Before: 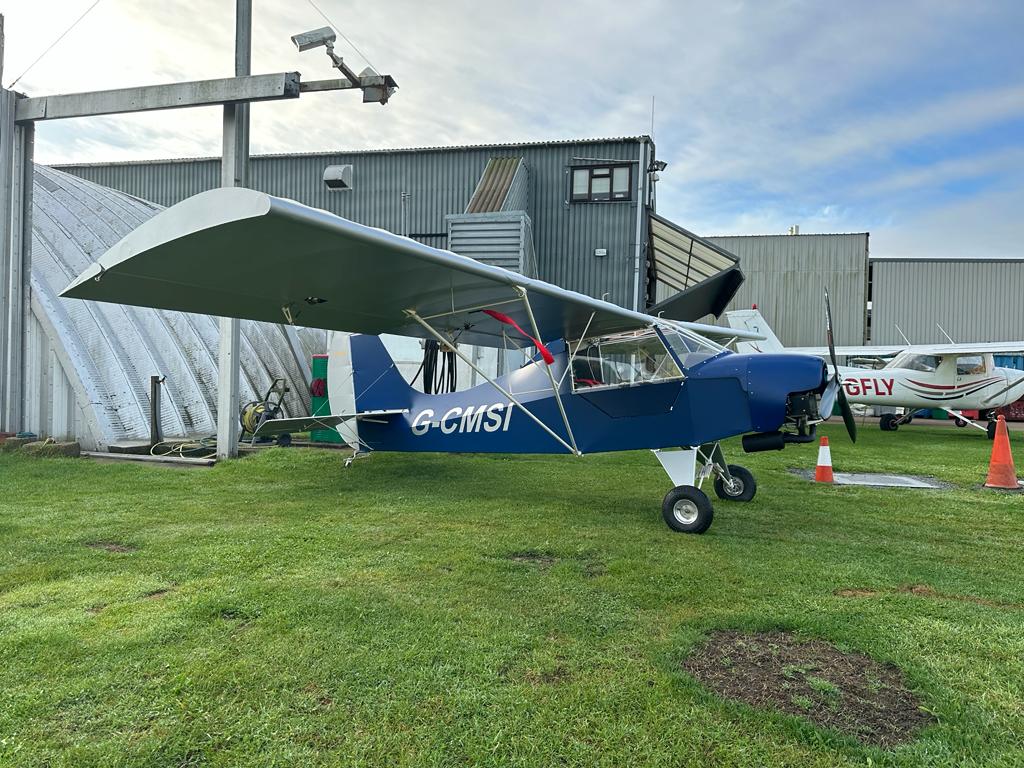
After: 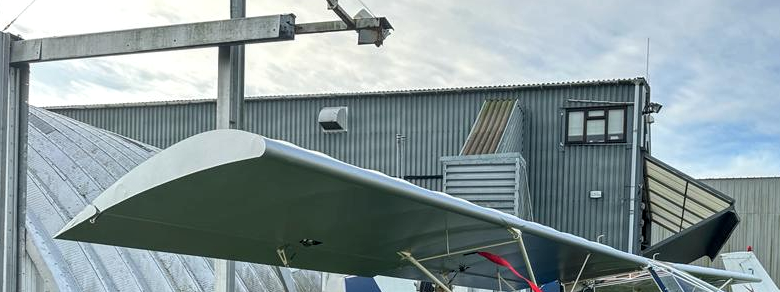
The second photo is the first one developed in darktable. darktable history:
crop: left 0.579%, top 7.627%, right 23.167%, bottom 54.275%
local contrast: on, module defaults
